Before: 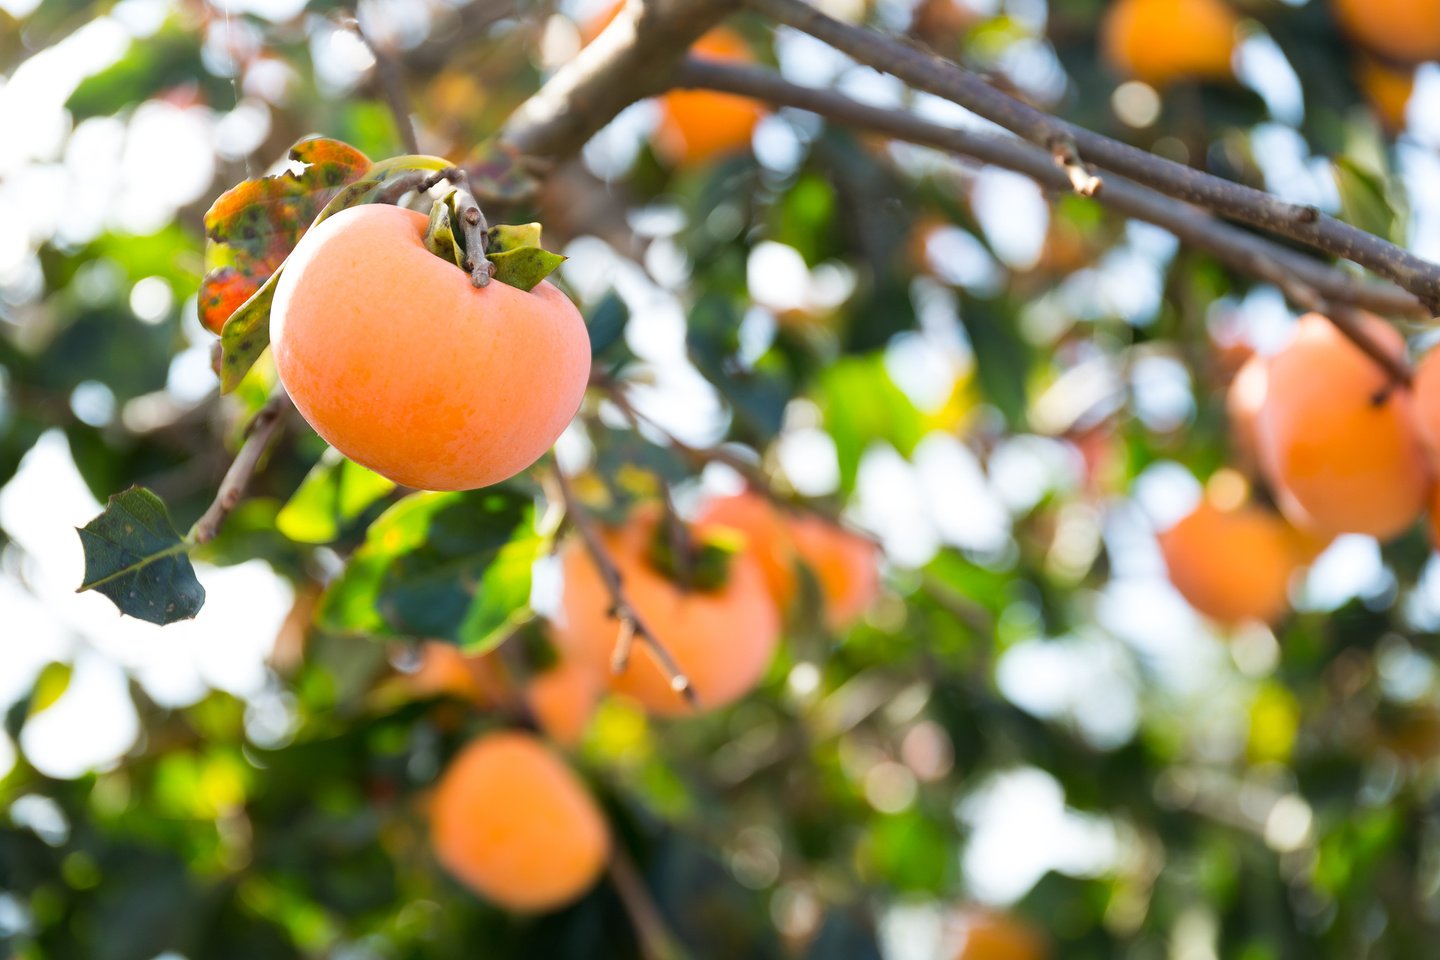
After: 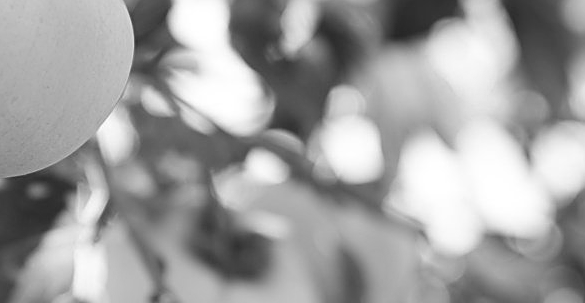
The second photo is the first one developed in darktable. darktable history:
sharpen: on, module defaults
crop: left 31.74%, top 32.663%, right 27.622%, bottom 35.705%
color zones: curves: ch1 [(0, -0.014) (0.143, -0.013) (0.286, -0.013) (0.429, -0.016) (0.571, -0.019) (0.714, -0.015) (0.857, 0.002) (1, -0.014)]
contrast brightness saturation: saturation 0.12
